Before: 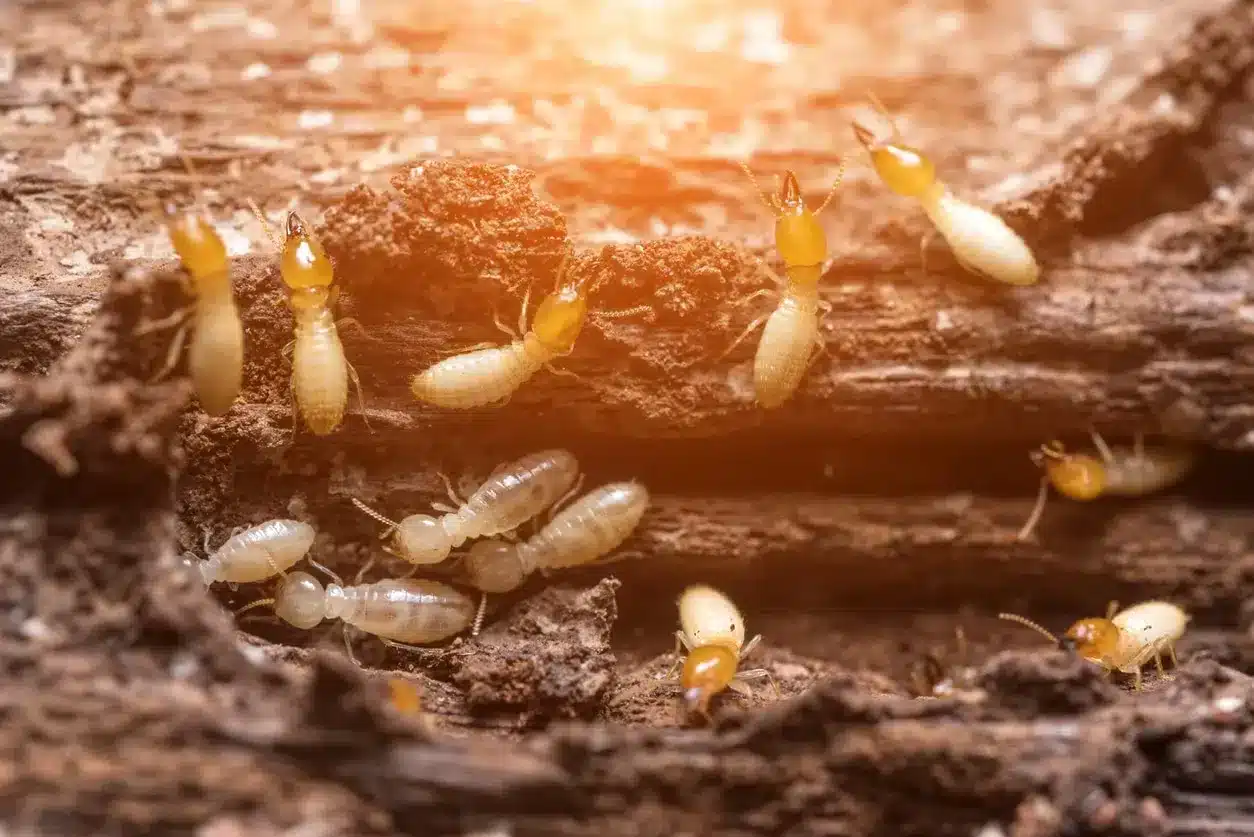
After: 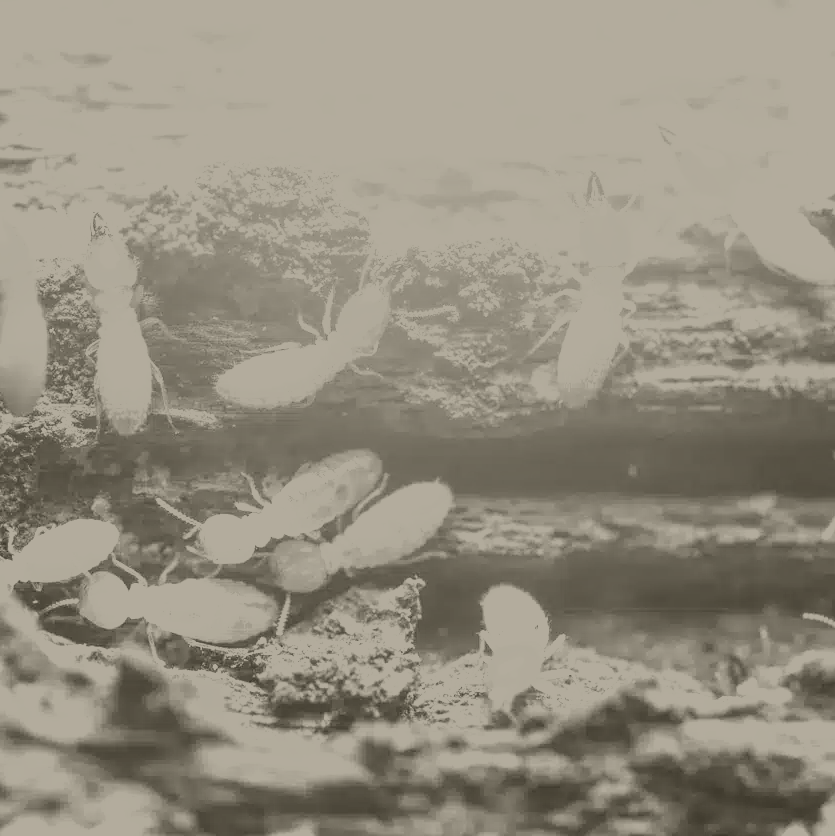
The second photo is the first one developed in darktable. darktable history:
velvia: on, module defaults
exposure: black level correction 0.001, exposure 2.607 EV, compensate exposure bias true, compensate highlight preservation false
colorize: hue 41.44°, saturation 22%, source mix 60%, lightness 10.61%
crop and rotate: left 15.754%, right 17.579%
graduated density: hue 238.83°, saturation 50%
